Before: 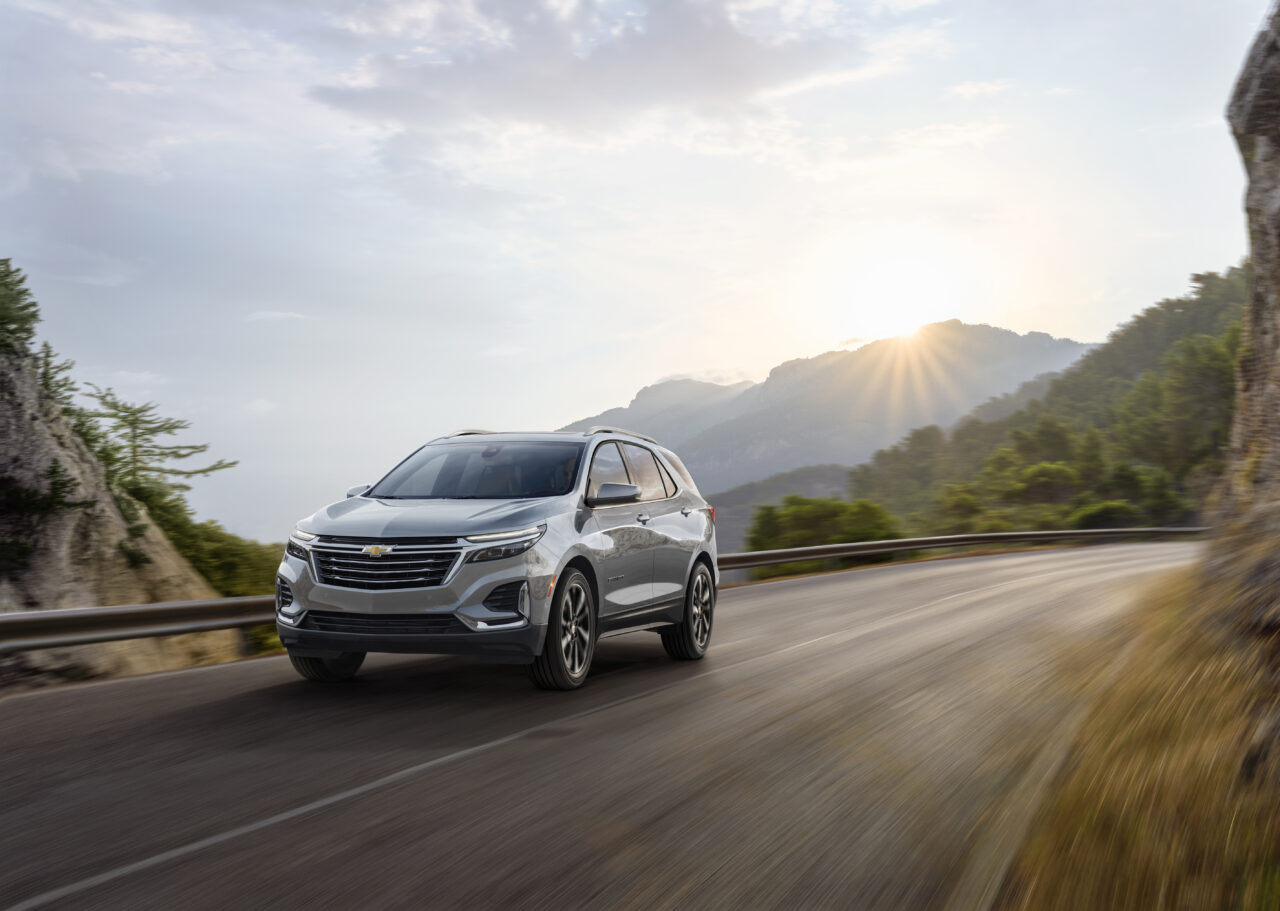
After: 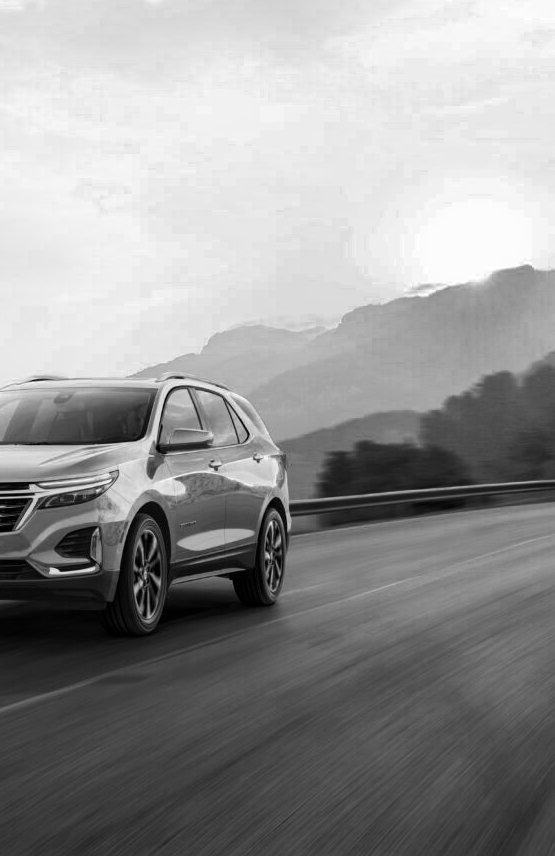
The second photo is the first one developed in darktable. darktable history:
color zones: curves: ch0 [(0.287, 0.048) (0.493, 0.484) (0.737, 0.816)]; ch1 [(0, 0) (0.143, 0) (0.286, 0) (0.429, 0) (0.571, 0) (0.714, 0) (0.857, 0)]
crop: left 33.452%, top 6.025%, right 23.155%
